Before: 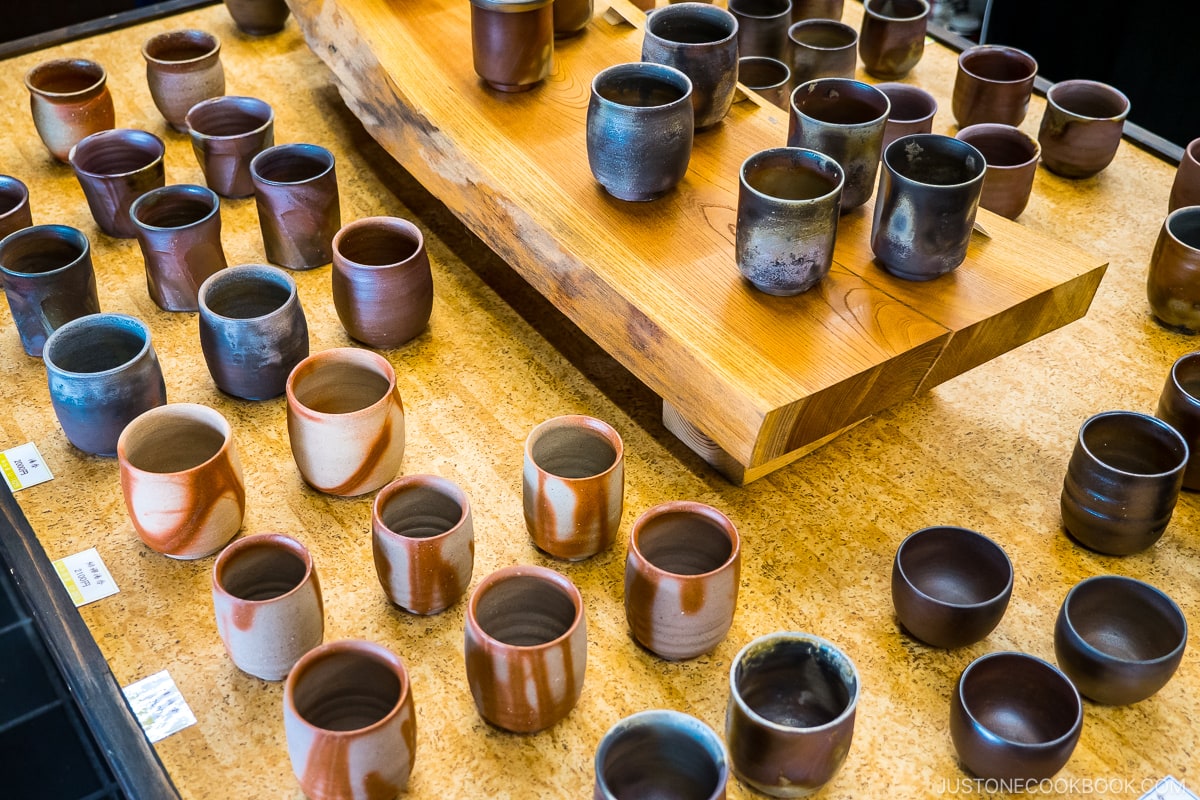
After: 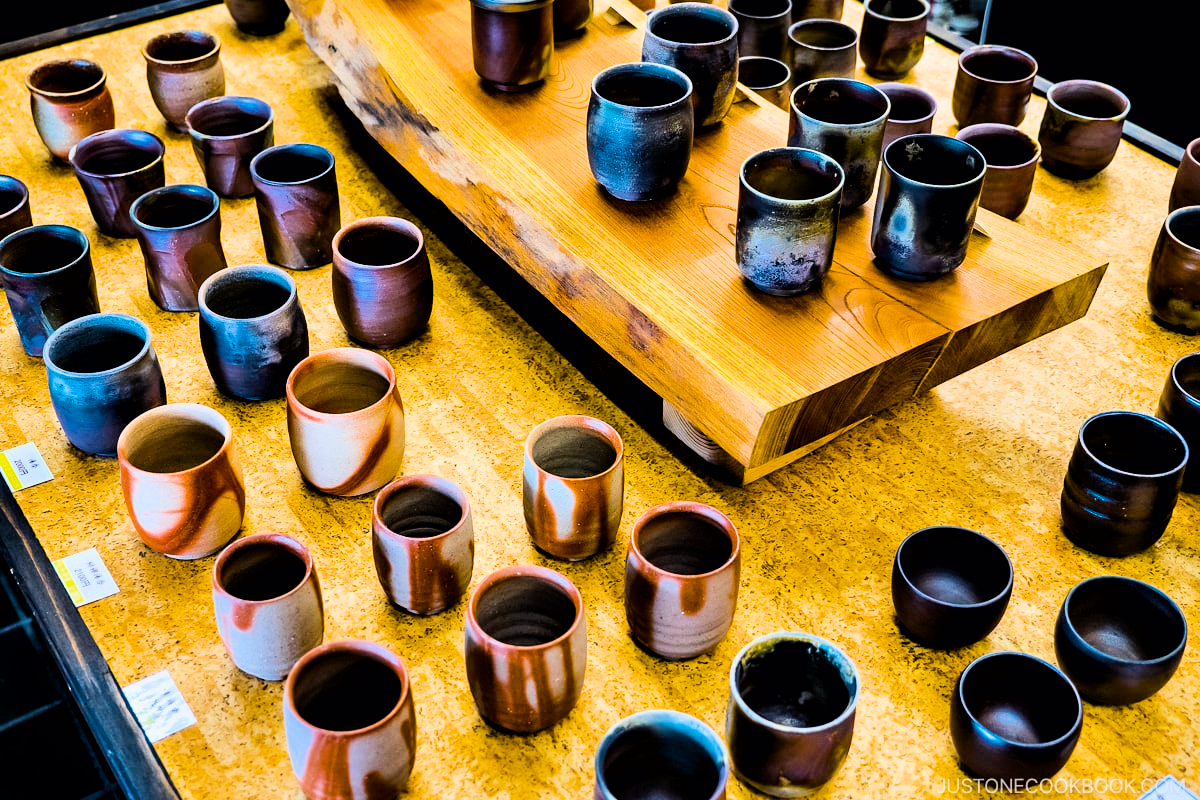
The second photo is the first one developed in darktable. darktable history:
filmic rgb: black relative exposure -7.38 EV, white relative exposure 5.09 EV, hardness 3.21, color science v6 (2022)
contrast equalizer: y [[0.6 ×6], [0.55 ×6], [0 ×6], [0 ×6], [0 ×6]]
color balance rgb: shadows lift › chroma 1.44%, shadows lift › hue 258.44°, perceptual saturation grading › global saturation 29.908%, perceptual brilliance grading › global brilliance -5.827%, perceptual brilliance grading › highlights 24.158%, perceptual brilliance grading › mid-tones 7.338%, perceptual brilliance grading › shadows -4.545%, global vibrance 20%
